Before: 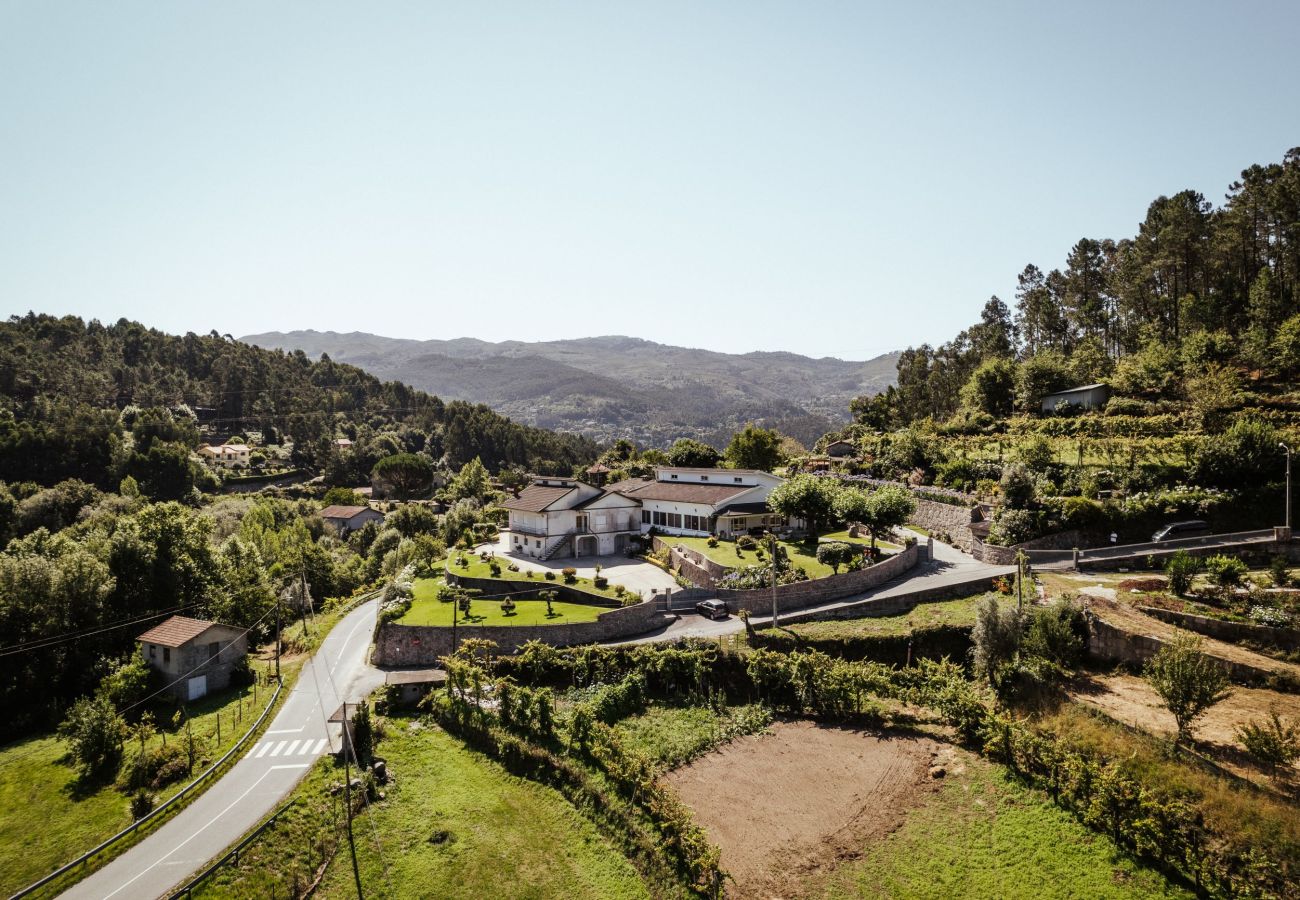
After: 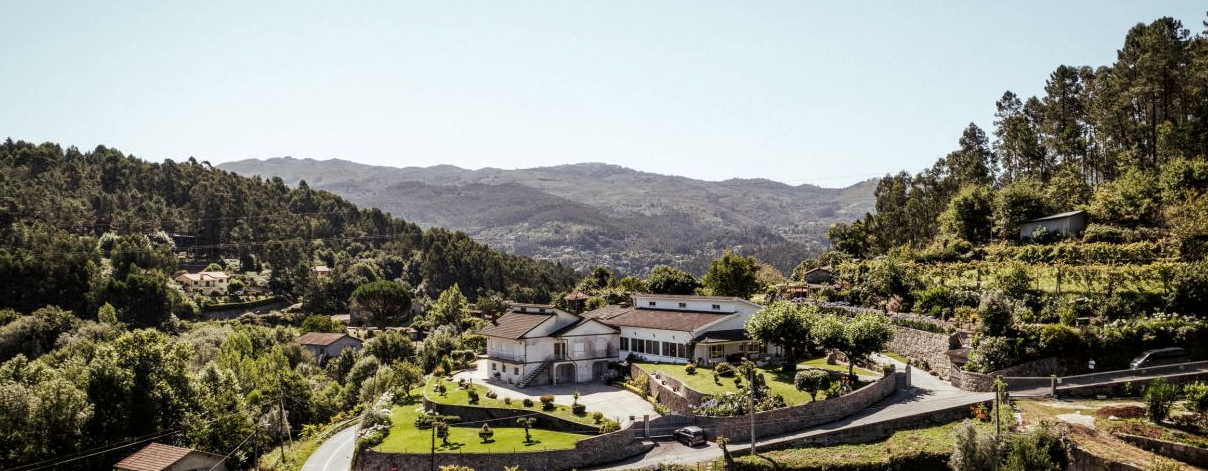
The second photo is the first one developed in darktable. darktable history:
crop: left 1.744%, top 19.225%, right 5.069%, bottom 28.357%
local contrast: highlights 100%, shadows 100%, detail 131%, midtone range 0.2
